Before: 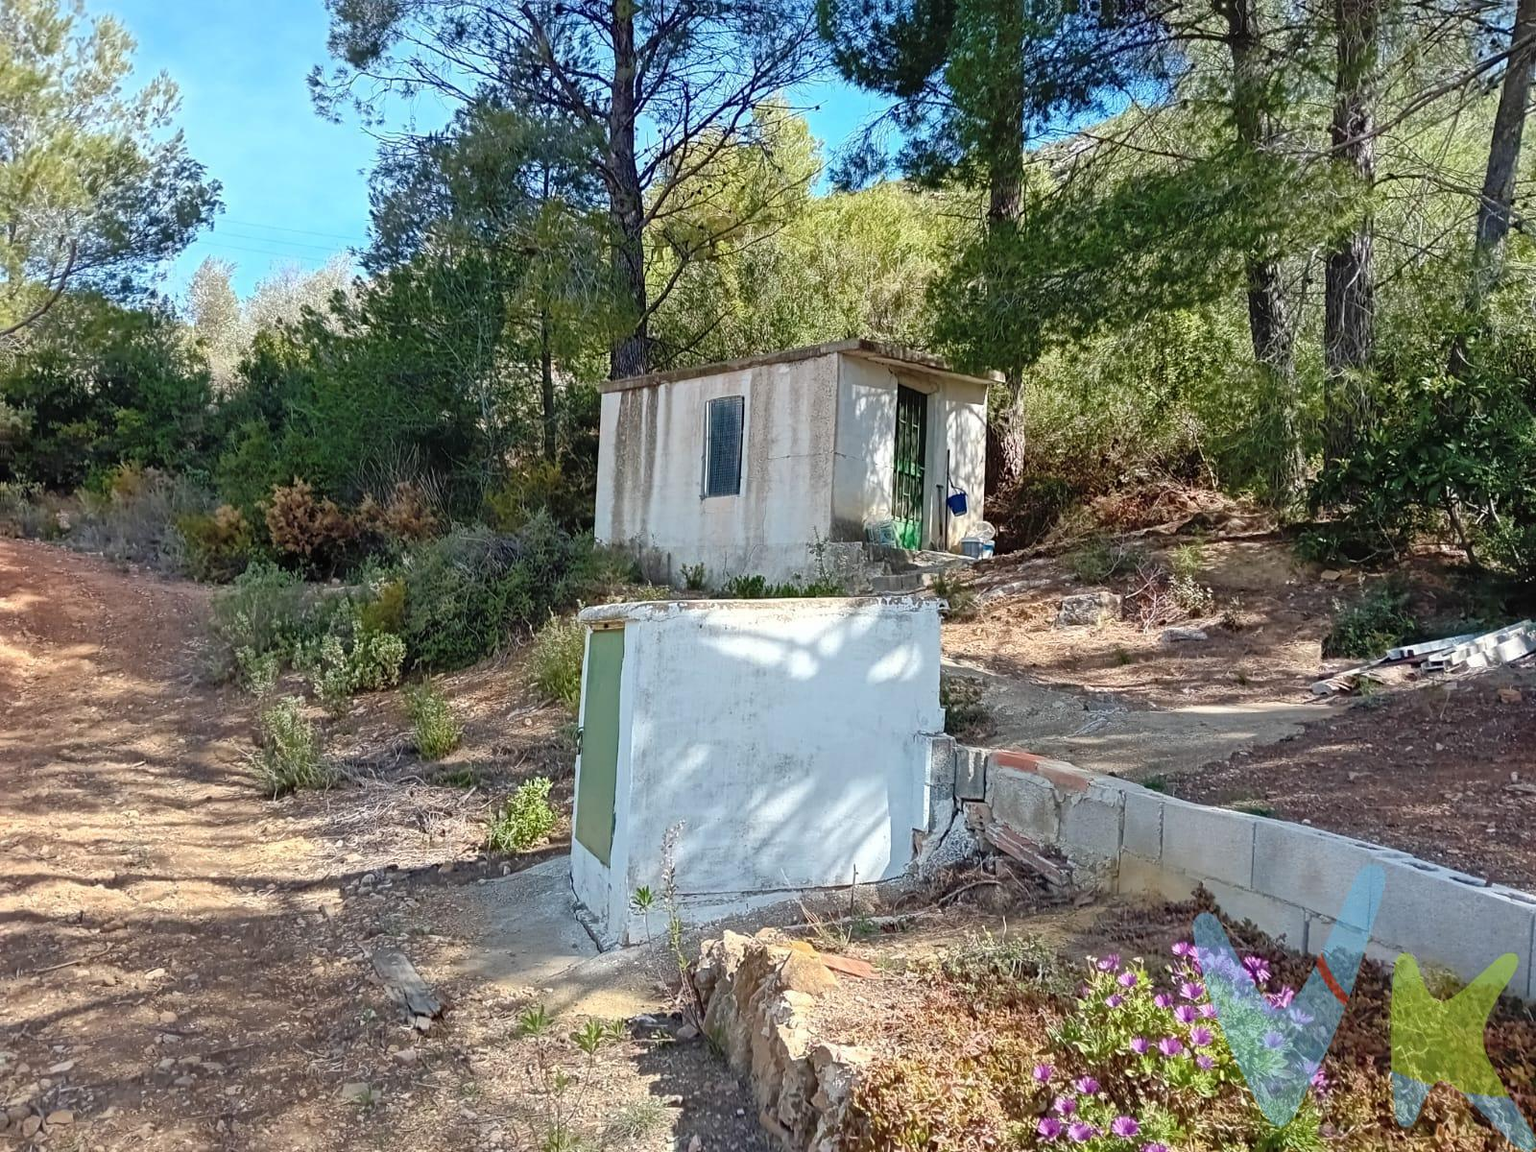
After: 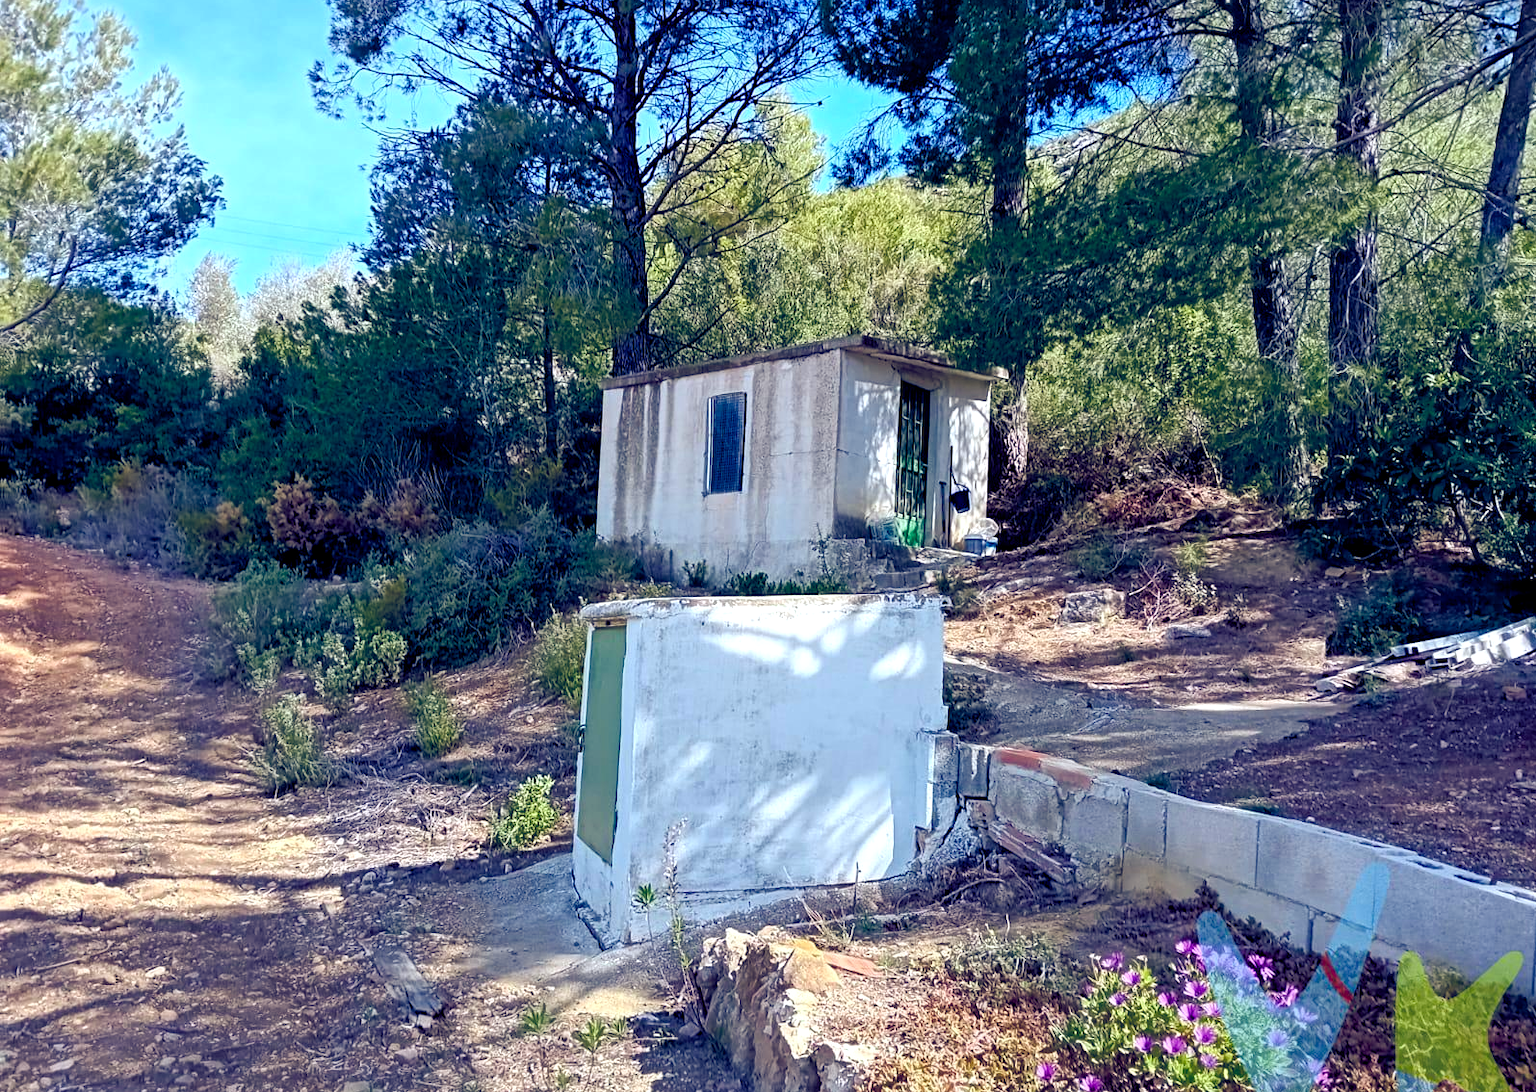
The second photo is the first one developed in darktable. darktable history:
tone equalizer: on, module defaults
crop: top 0.448%, right 0.264%, bottom 5.045%
color balance rgb: shadows lift › luminance -41.13%, shadows lift › chroma 14.13%, shadows lift › hue 260°, power › luminance -3.76%, power › chroma 0.56%, power › hue 40.37°, highlights gain › luminance 16.81%, highlights gain › chroma 2.94%, highlights gain › hue 260°, global offset › luminance -0.29%, global offset › chroma 0.31%, global offset › hue 260°, perceptual saturation grading › global saturation 20%, perceptual saturation grading › highlights -13.92%, perceptual saturation grading › shadows 50%
